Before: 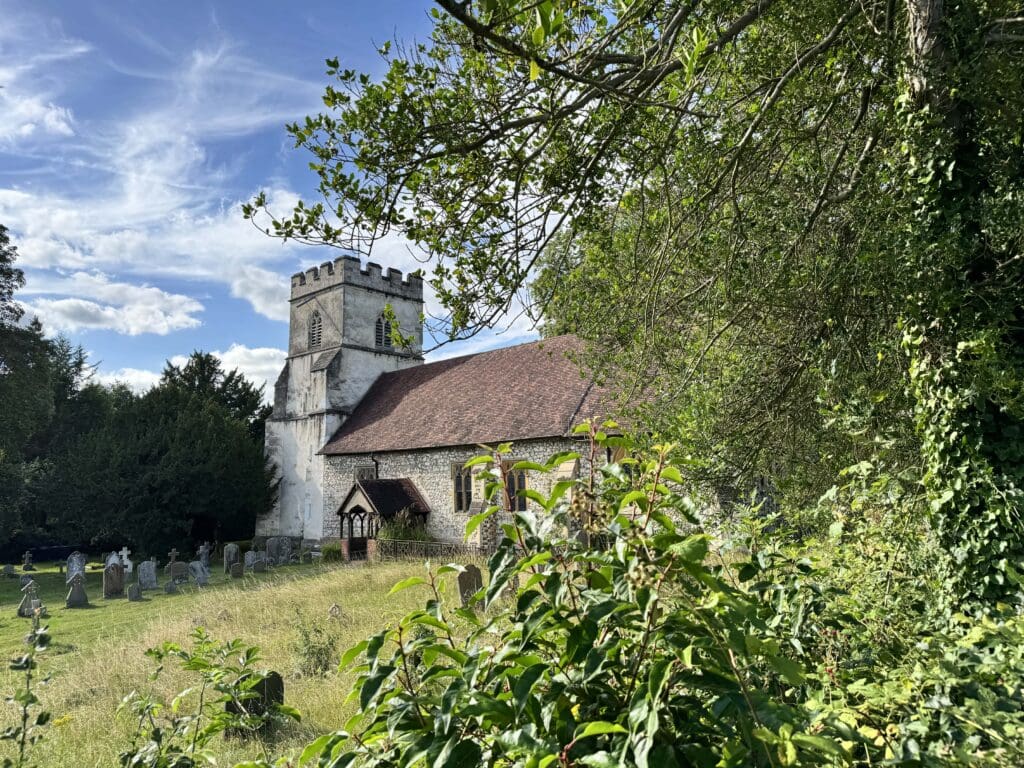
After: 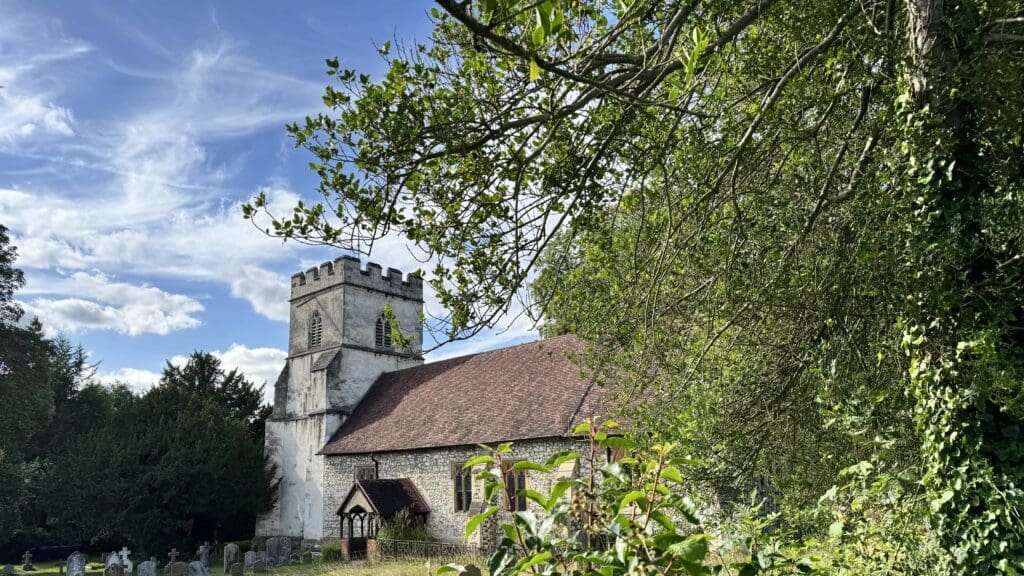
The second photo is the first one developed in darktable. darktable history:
crop: bottom 24.99%
